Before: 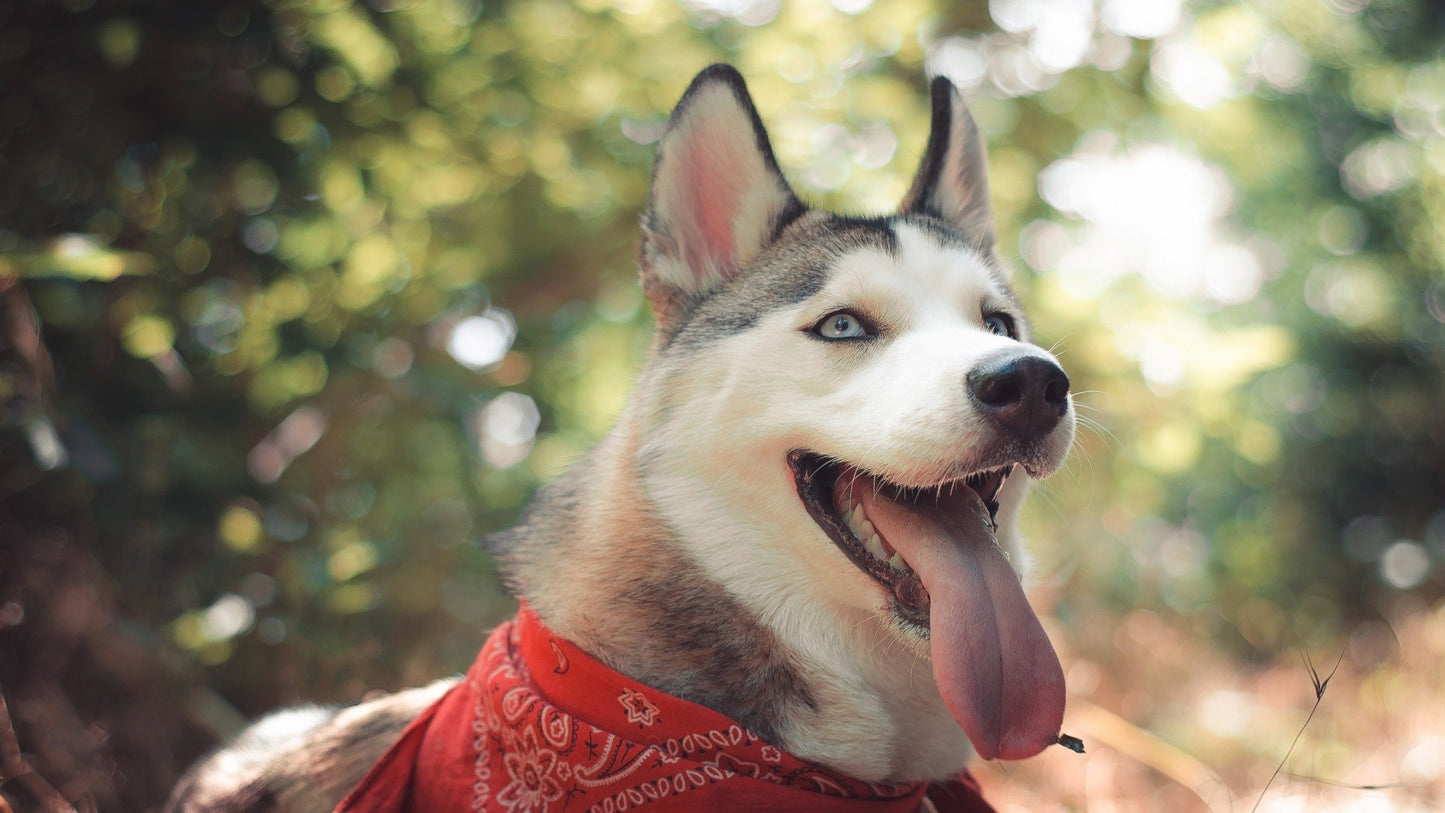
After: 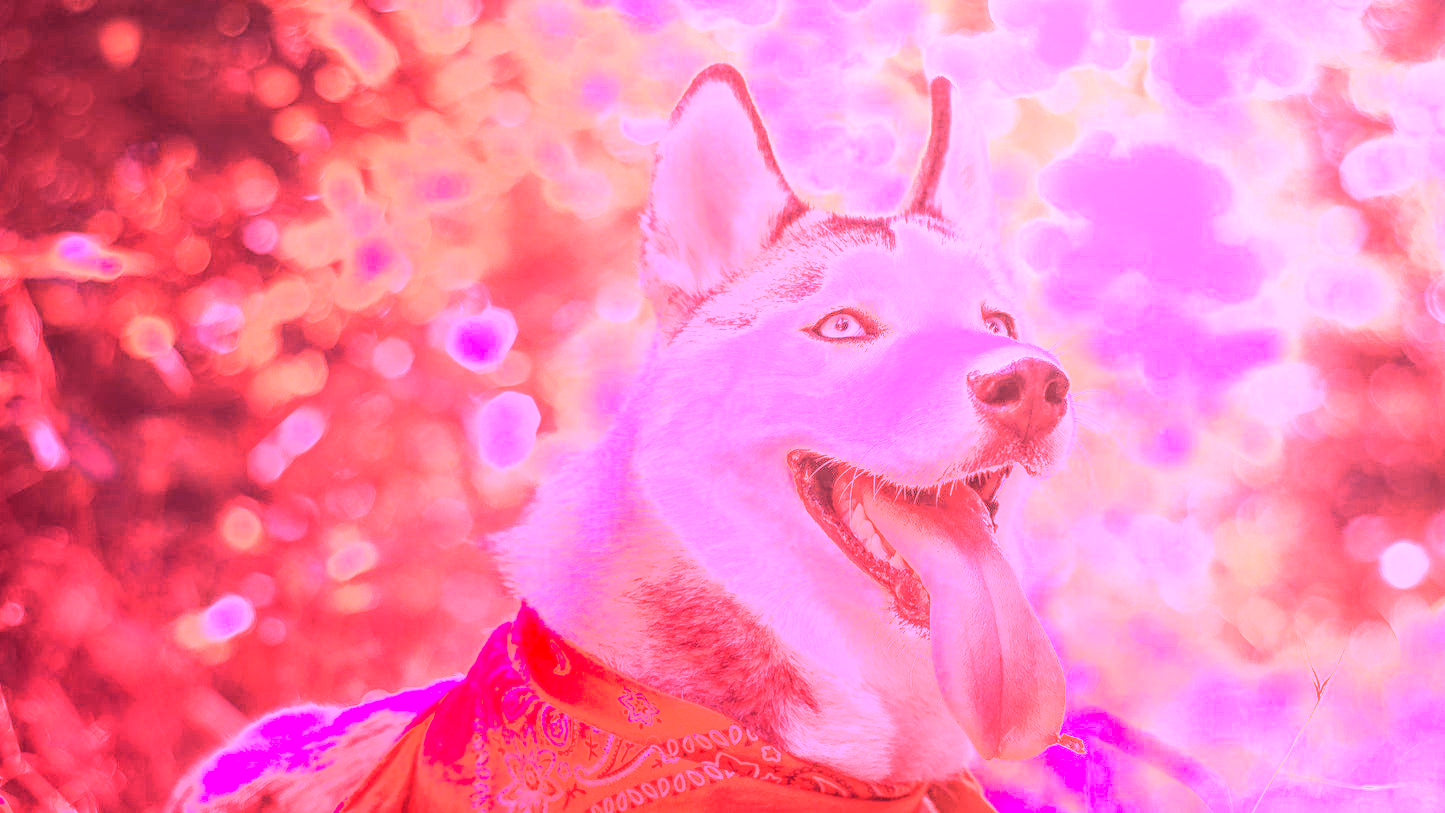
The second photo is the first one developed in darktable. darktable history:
white balance: red 4.26, blue 1.802
local contrast: detail 130%
